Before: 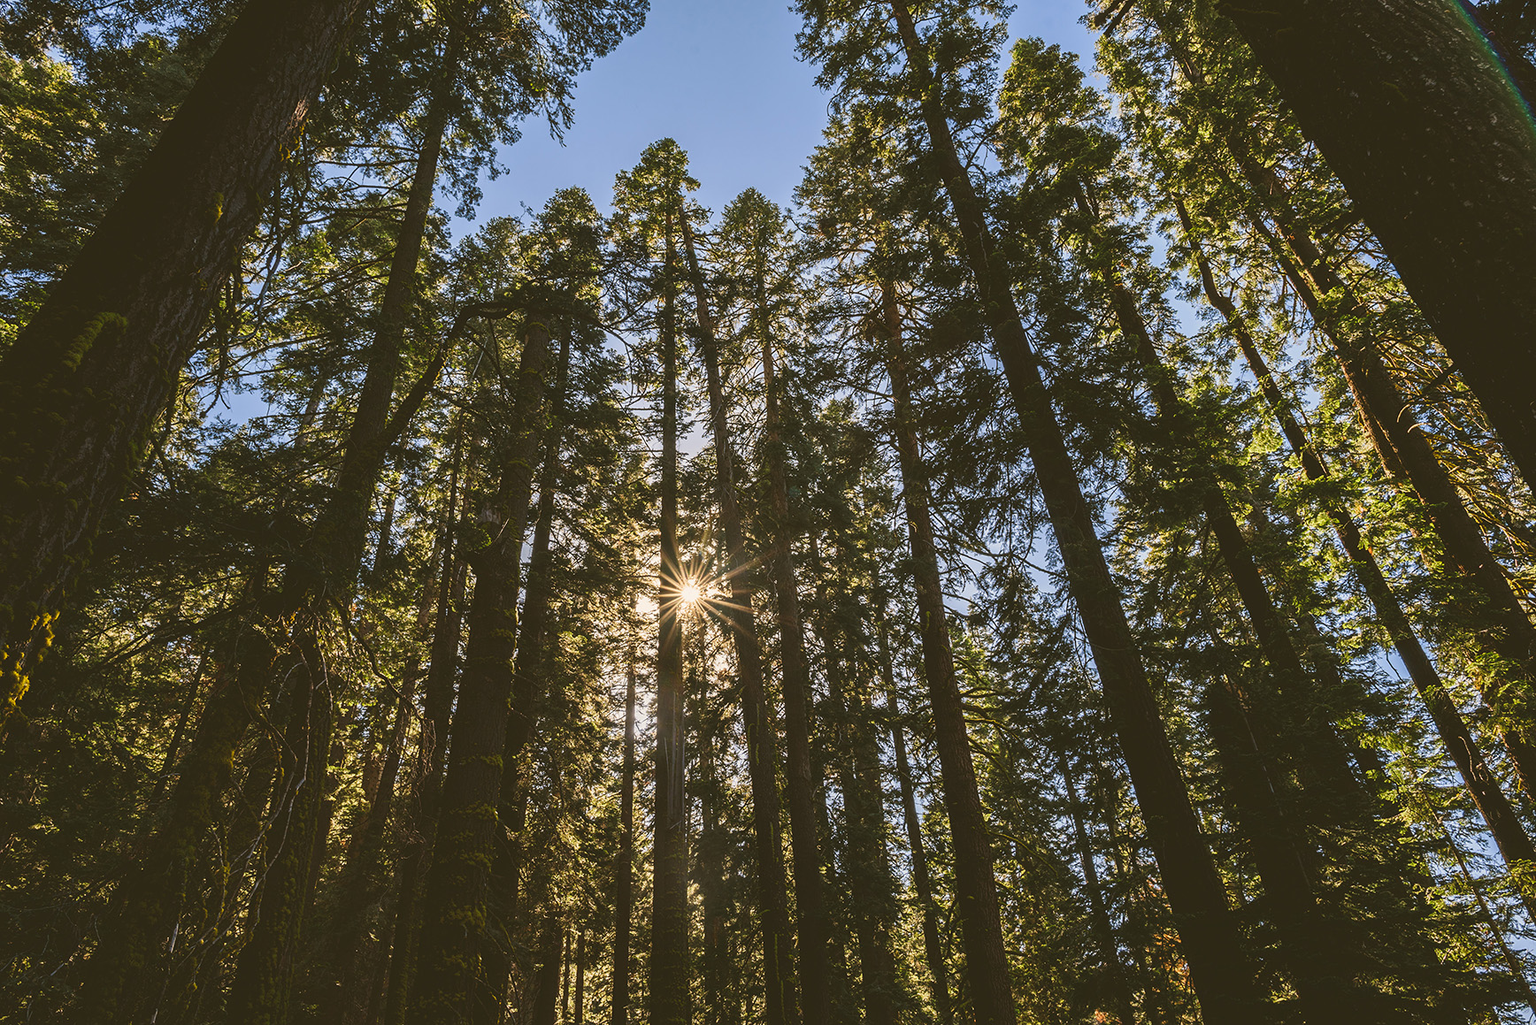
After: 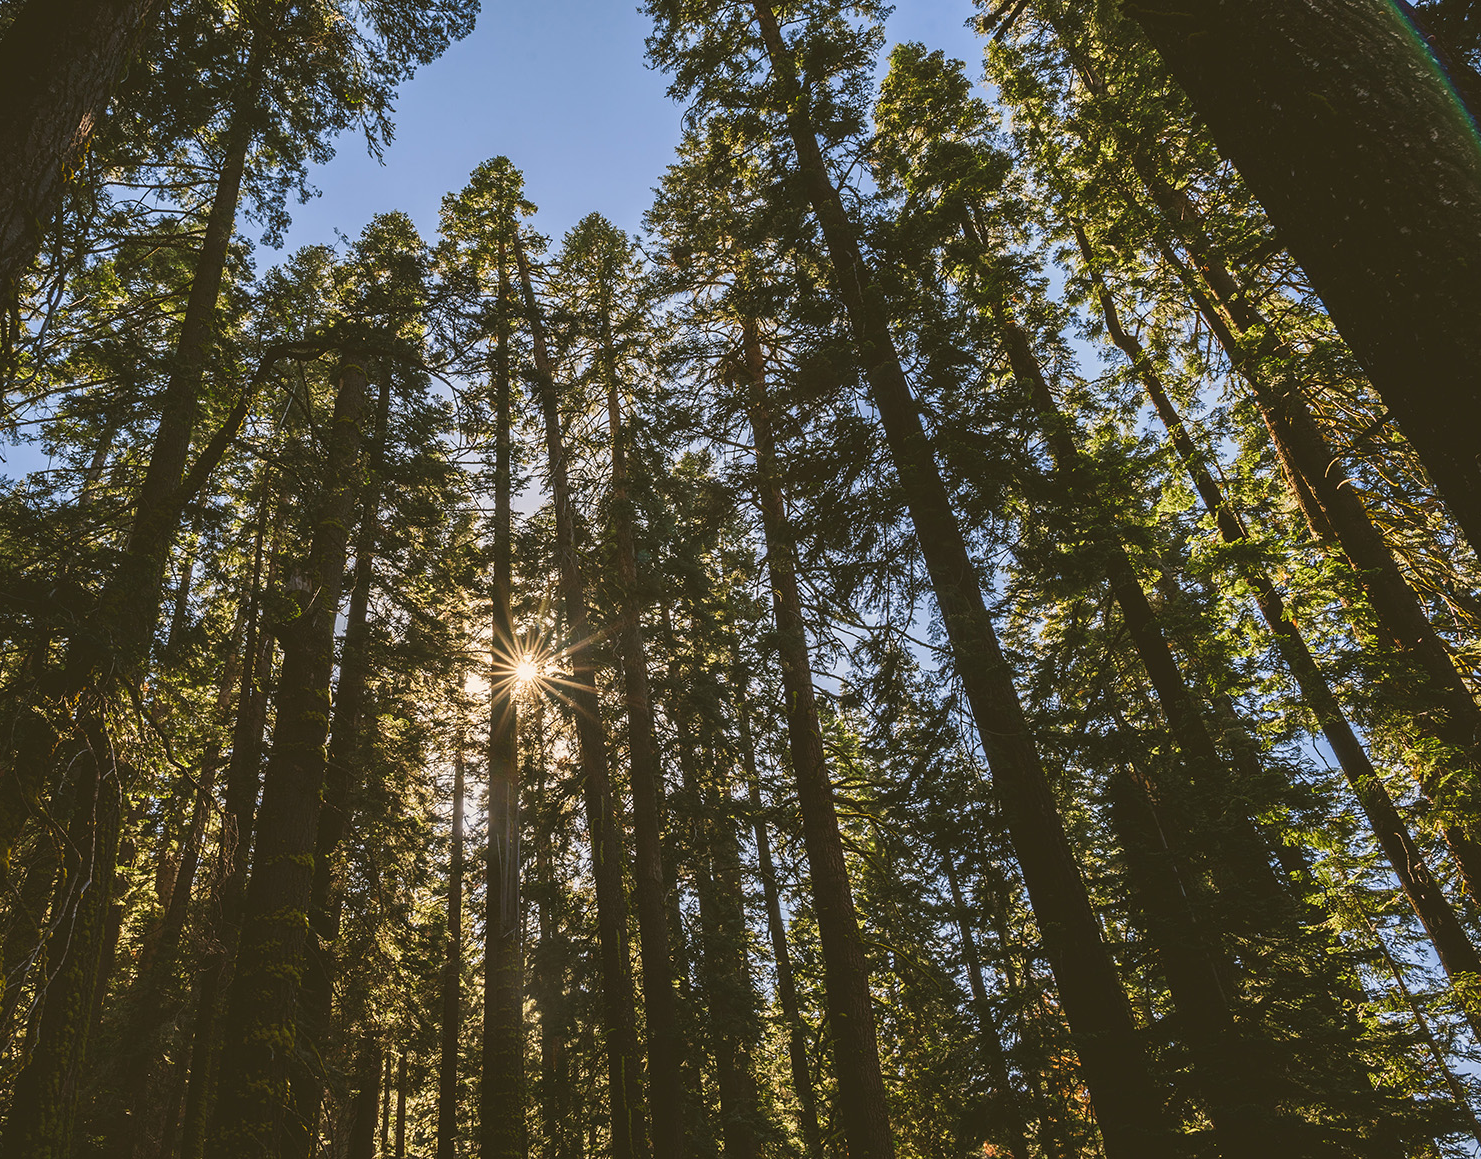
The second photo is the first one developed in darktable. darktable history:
crop and rotate: left 14.667%
